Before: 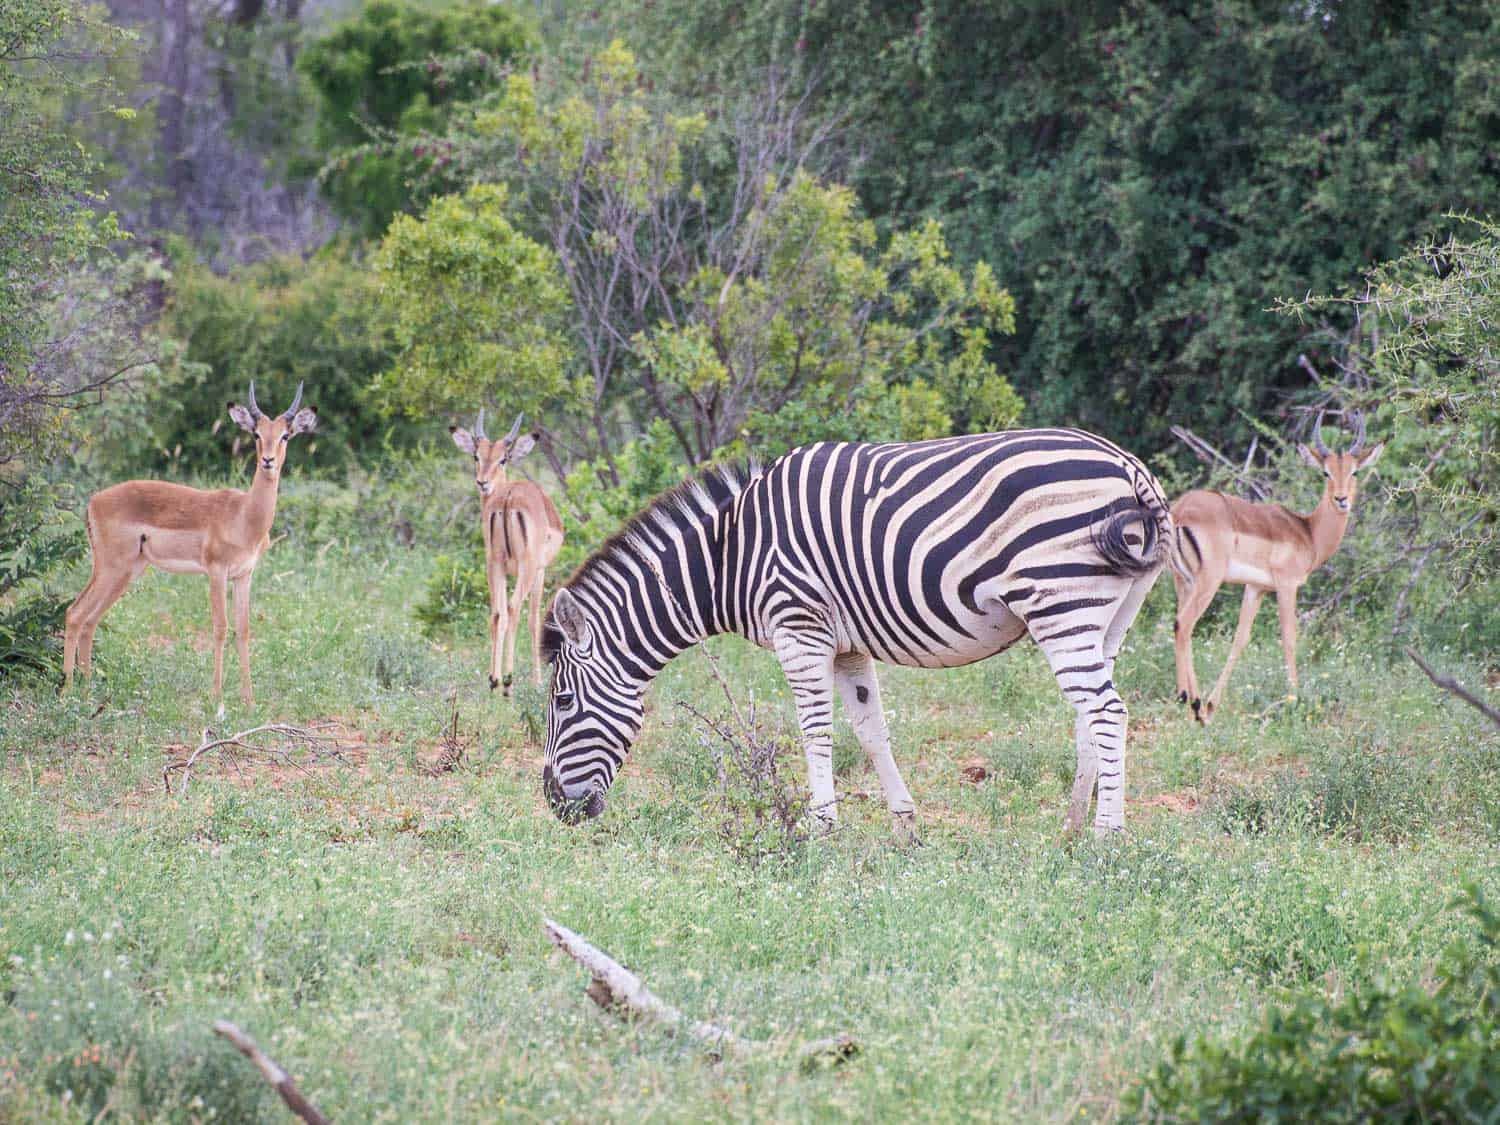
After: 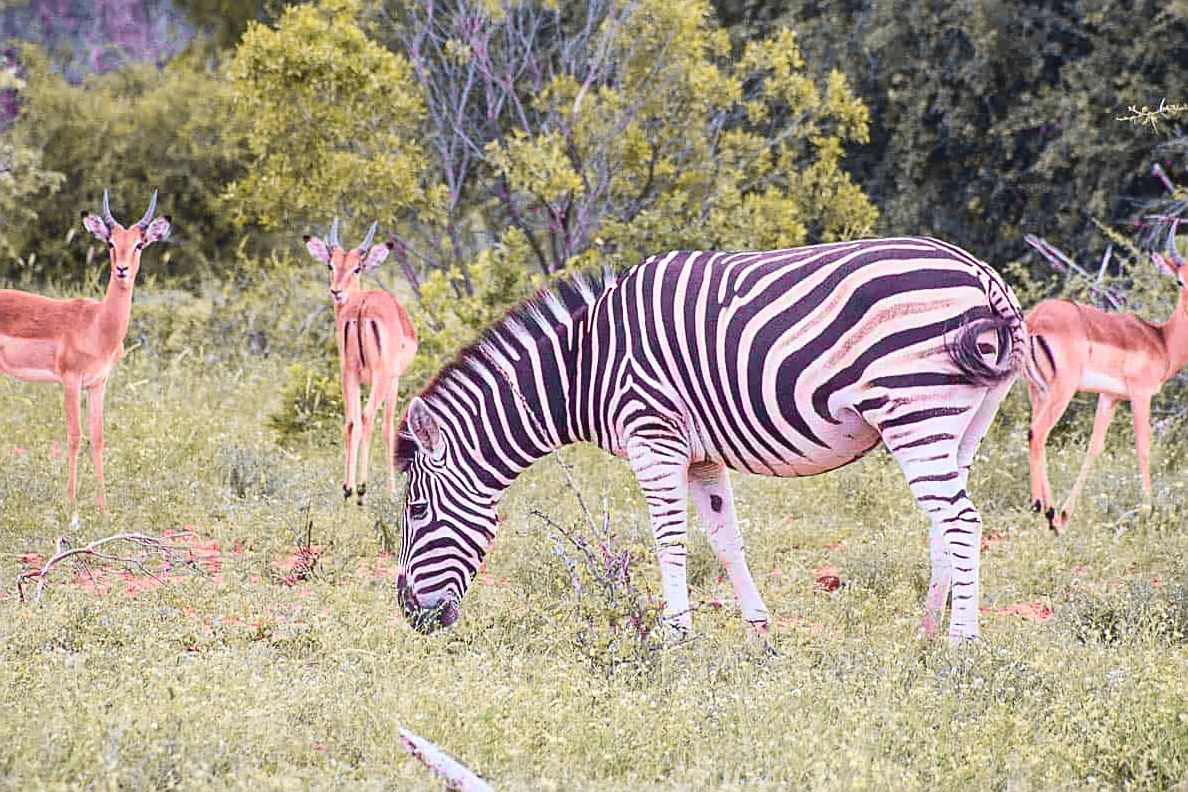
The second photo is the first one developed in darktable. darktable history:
crop: left 9.754%, top 16.999%, right 10.888%, bottom 12.341%
tone curve: curves: ch0 [(0, 0.036) (0.119, 0.115) (0.466, 0.498) (0.715, 0.767) (0.817, 0.865) (1, 0.998)]; ch1 [(0, 0) (0.377, 0.424) (0.442, 0.491) (0.487, 0.498) (0.514, 0.512) (0.536, 0.577) (0.66, 0.724) (1, 1)]; ch2 [(0, 0) (0.38, 0.405) (0.463, 0.443) (0.492, 0.486) (0.526, 0.541) (0.578, 0.598) (1, 1)], color space Lab, independent channels, preserve colors none
sharpen: on, module defaults
